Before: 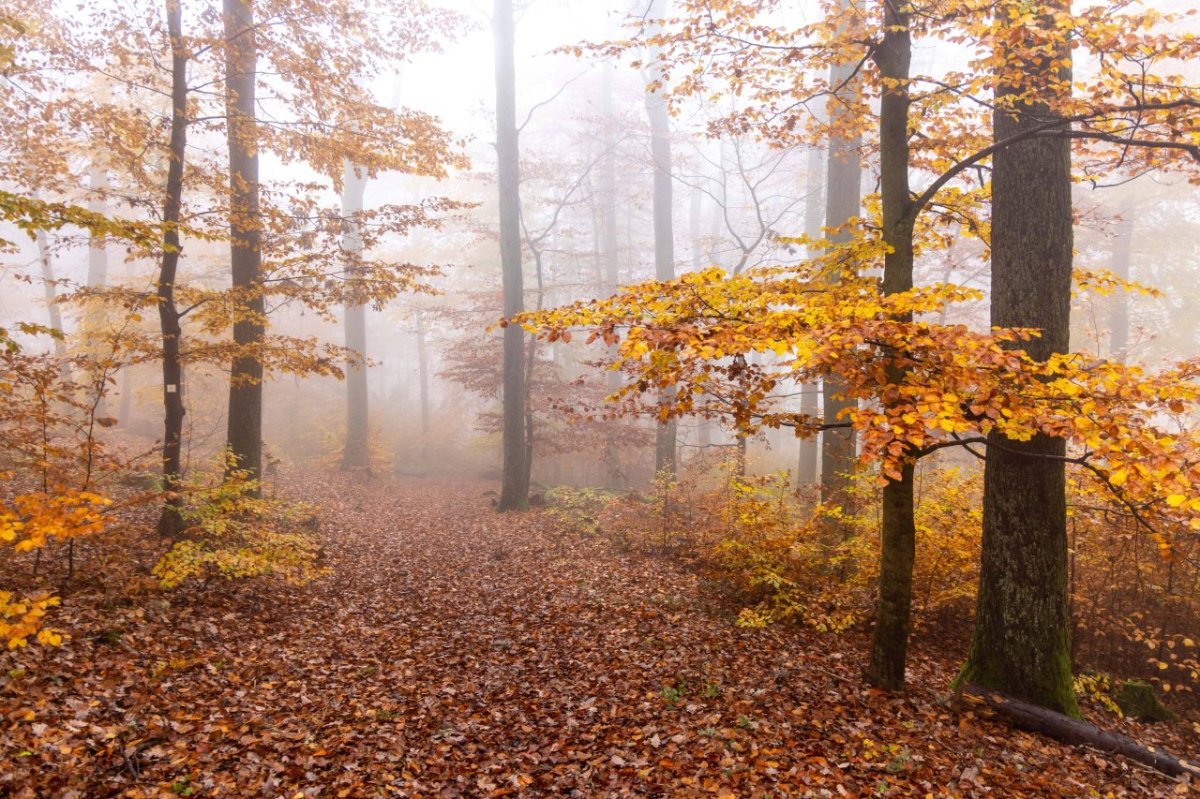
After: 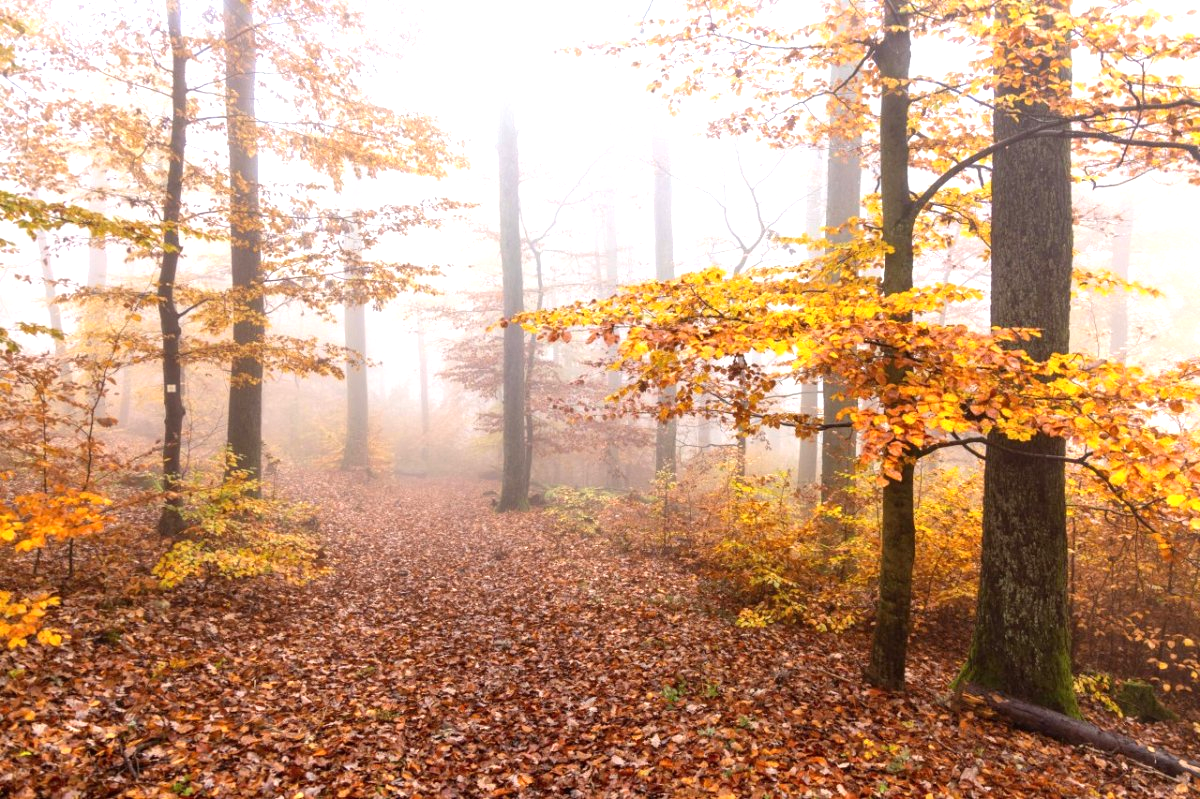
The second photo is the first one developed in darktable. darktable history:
exposure: exposure 0.668 EV, compensate highlight preservation false
